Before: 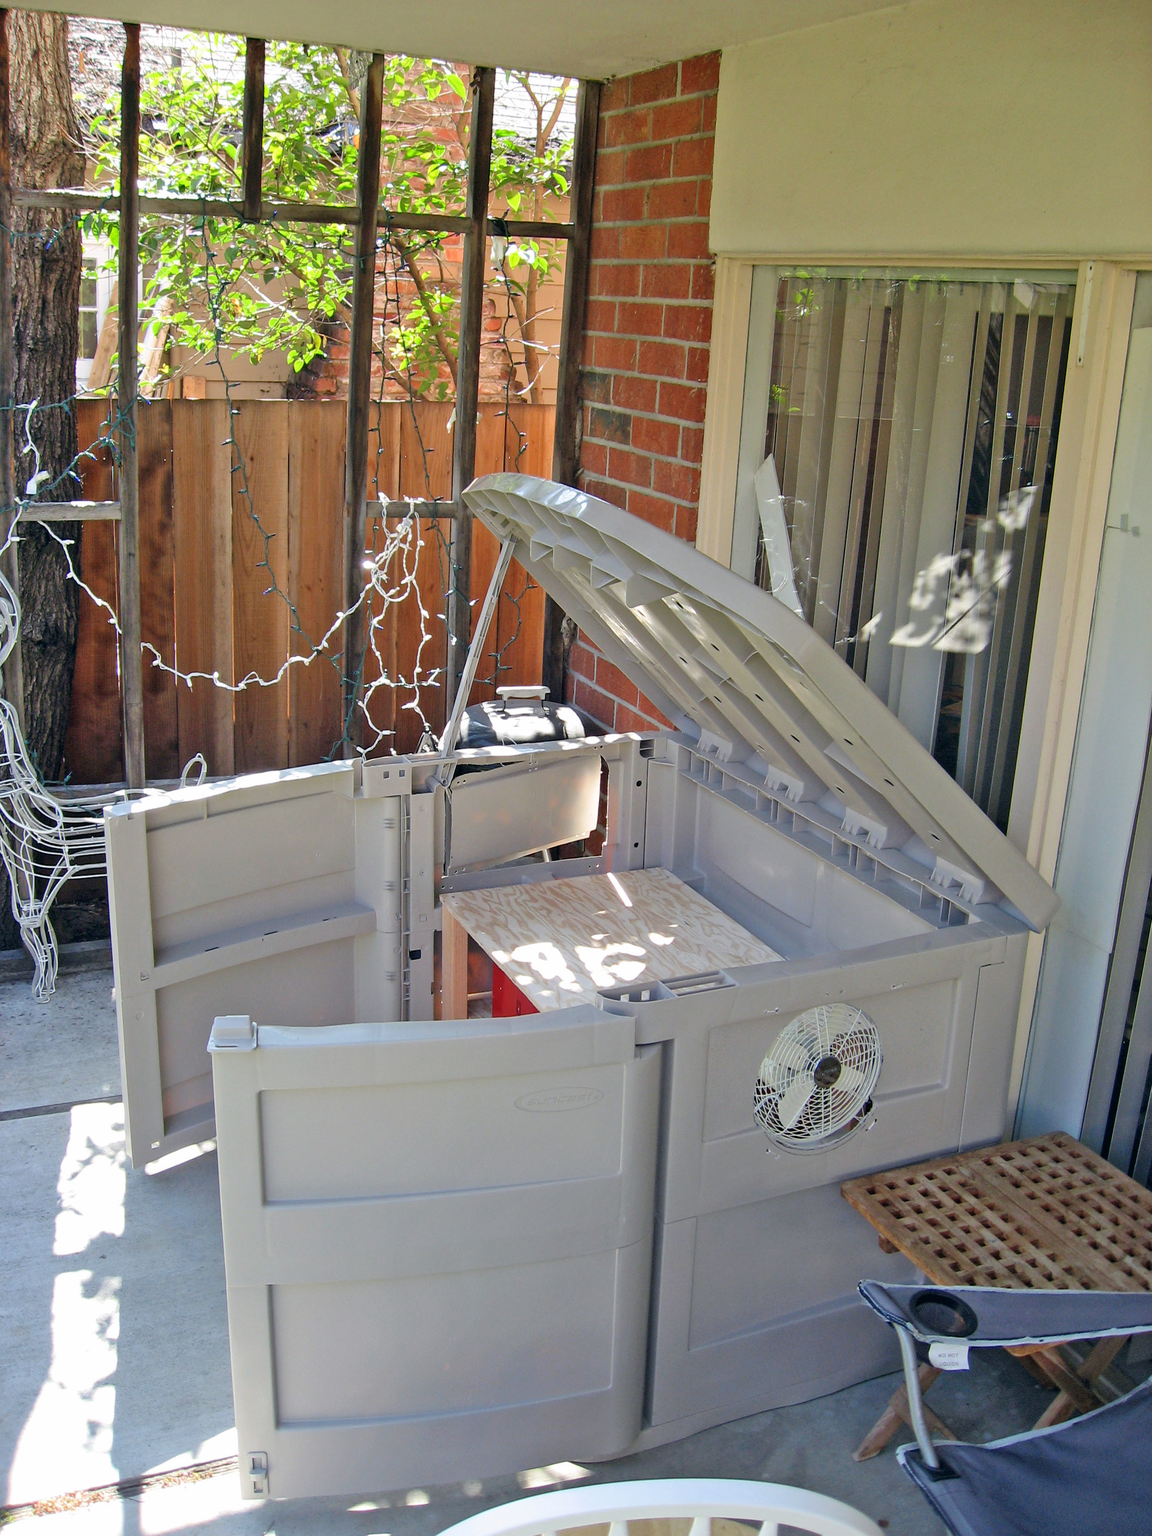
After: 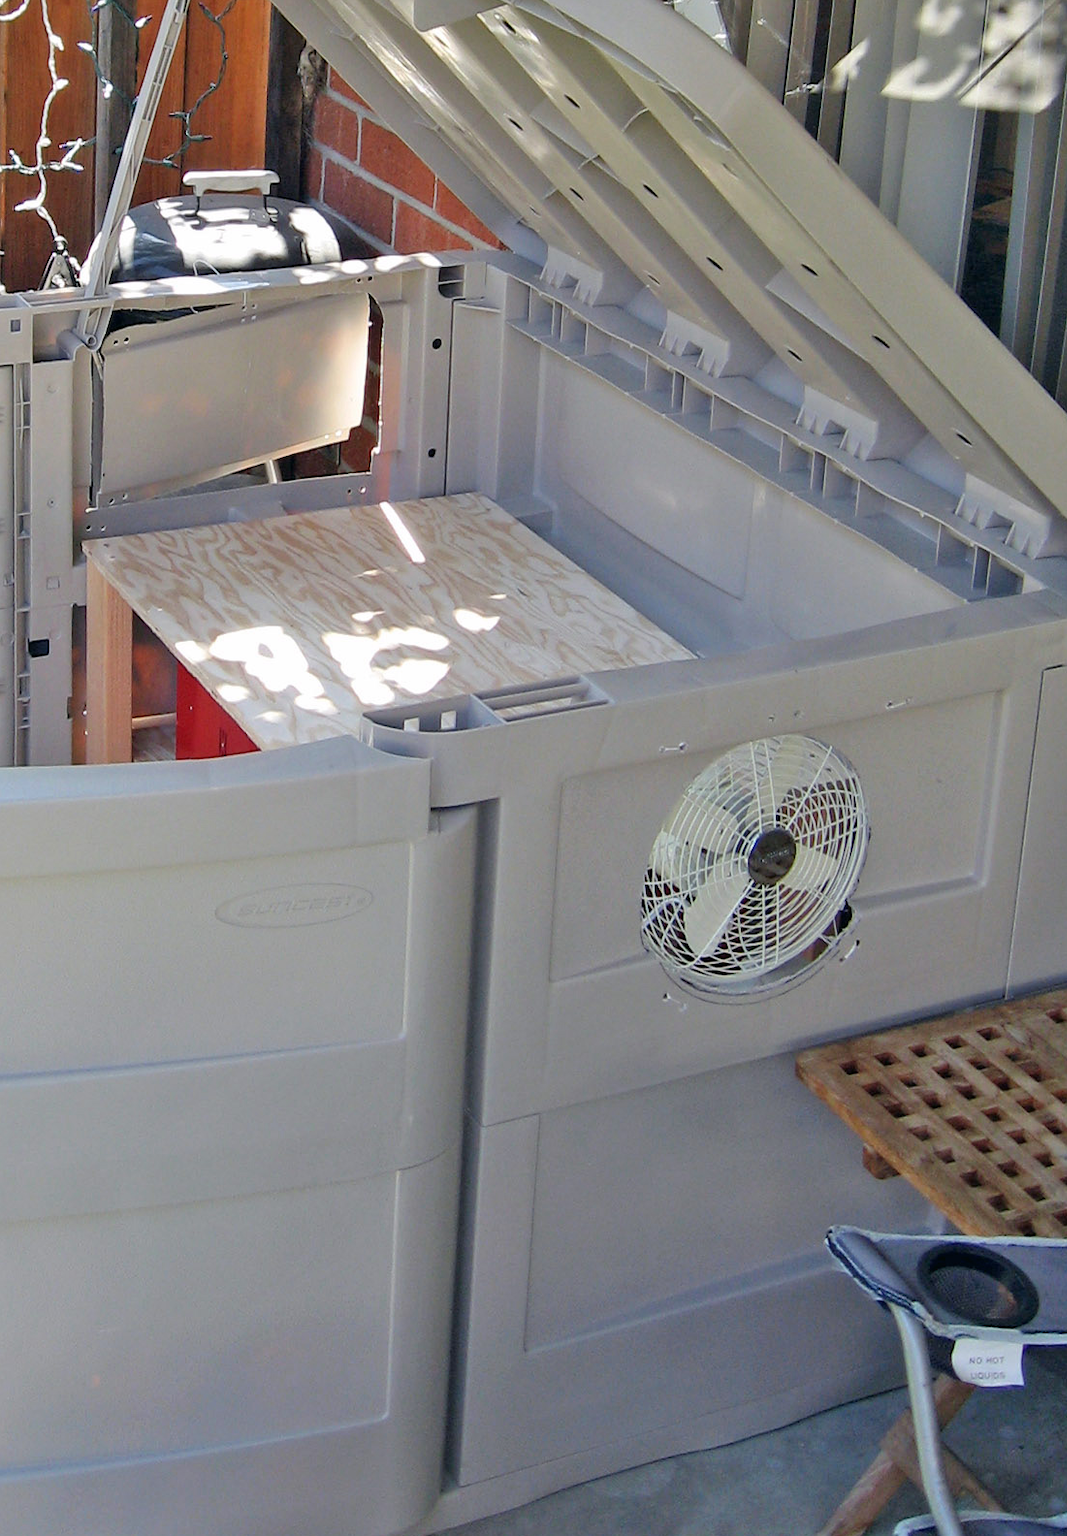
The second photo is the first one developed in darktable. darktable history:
crop: left 34.185%, top 38.451%, right 13.656%, bottom 5.282%
